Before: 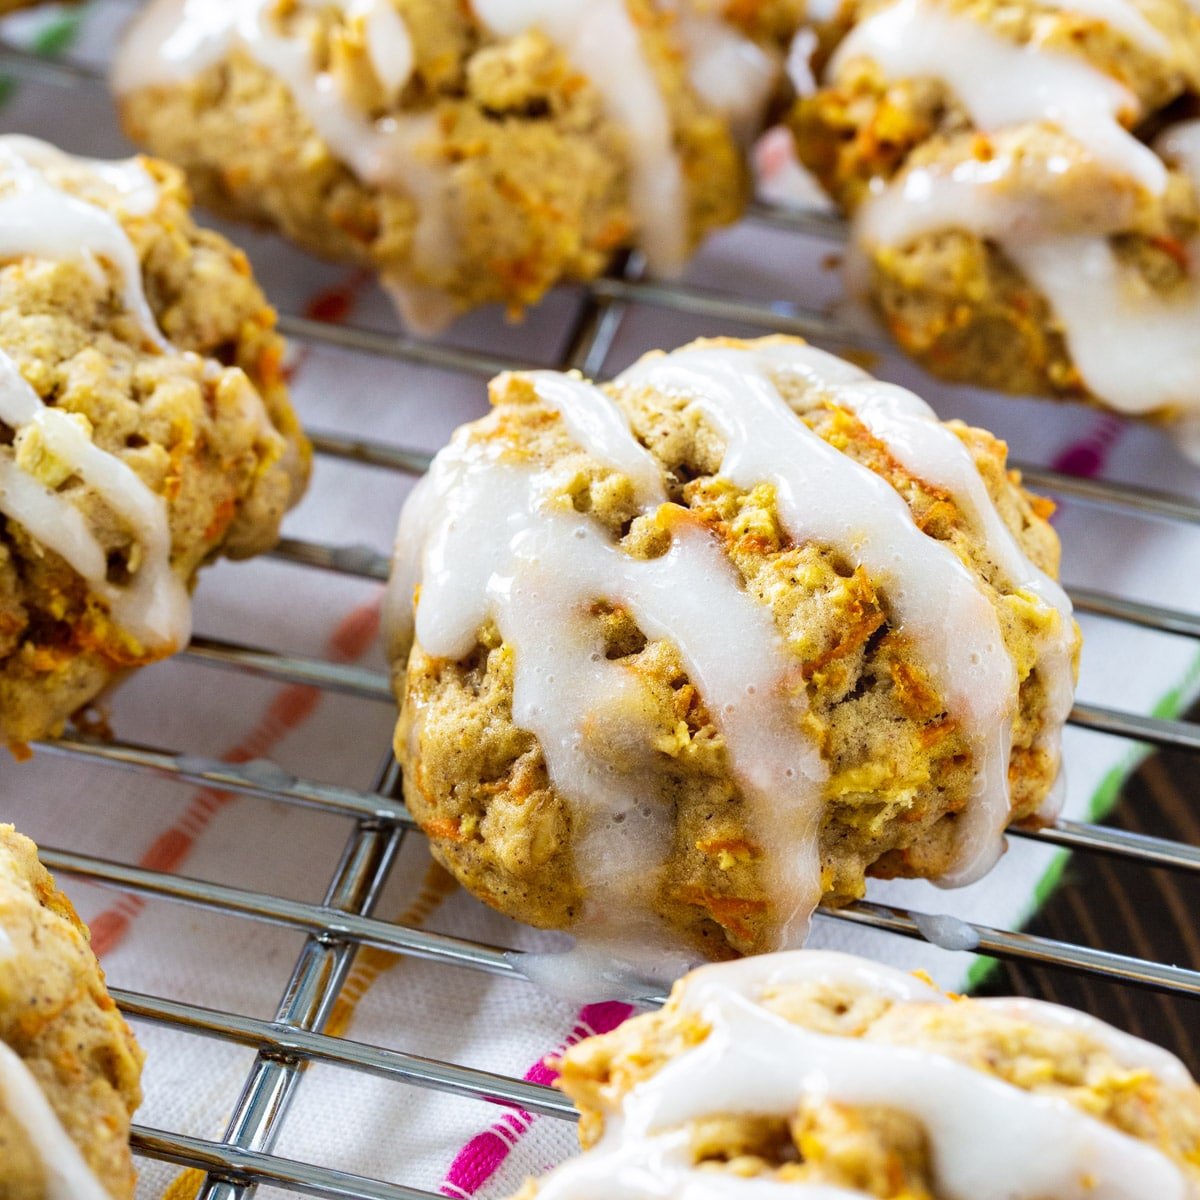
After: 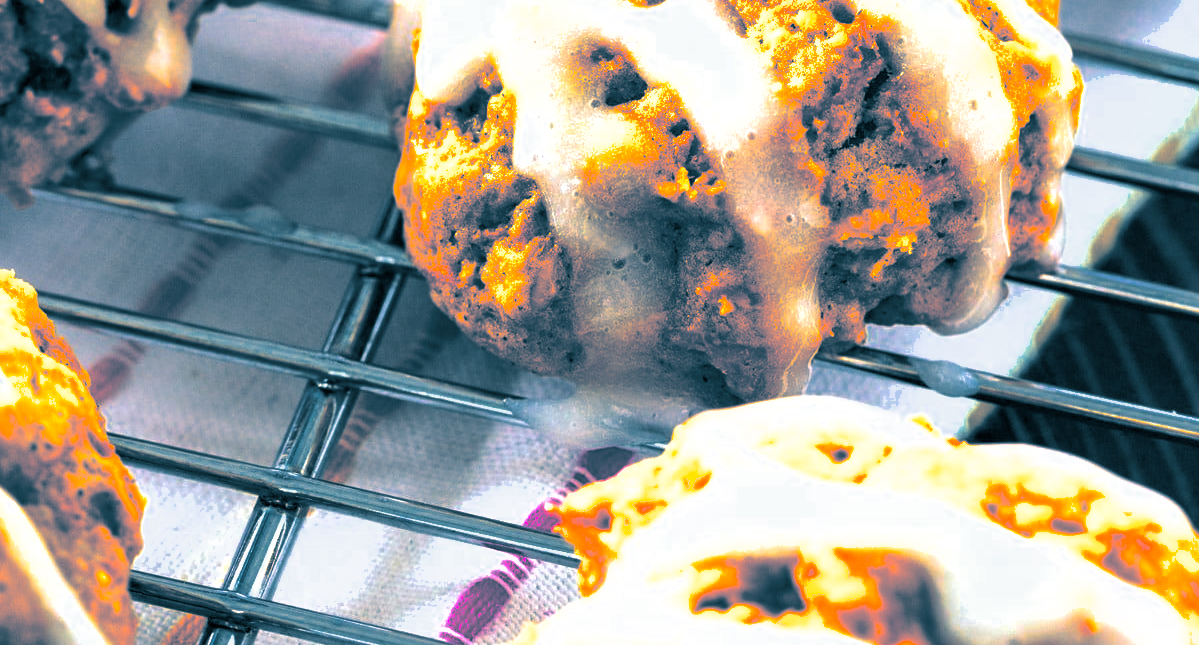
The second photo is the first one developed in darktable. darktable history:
color zones: curves: ch0 [(0, 0.499) (0.143, 0.5) (0.286, 0.5) (0.429, 0.476) (0.571, 0.284) (0.714, 0.243) (0.857, 0.449) (1, 0.499)]; ch1 [(0, 0.532) (0.143, 0.645) (0.286, 0.696) (0.429, 0.211) (0.571, 0.504) (0.714, 0.493) (0.857, 0.495) (1, 0.532)]; ch2 [(0, 0.5) (0.143, 0.5) (0.286, 0.427) (0.429, 0.324) (0.571, 0.5) (0.714, 0.5) (0.857, 0.5) (1, 0.5)]
shadows and highlights: on, module defaults
split-toning: shadows › hue 212.4°, balance -70
color balance rgb: linear chroma grading › global chroma 9%, perceptual saturation grading › global saturation 36%, perceptual saturation grading › shadows 35%, perceptual brilliance grading › global brilliance 21.21%, perceptual brilliance grading › shadows -35%, global vibrance 21.21%
crop and rotate: top 46.237%
